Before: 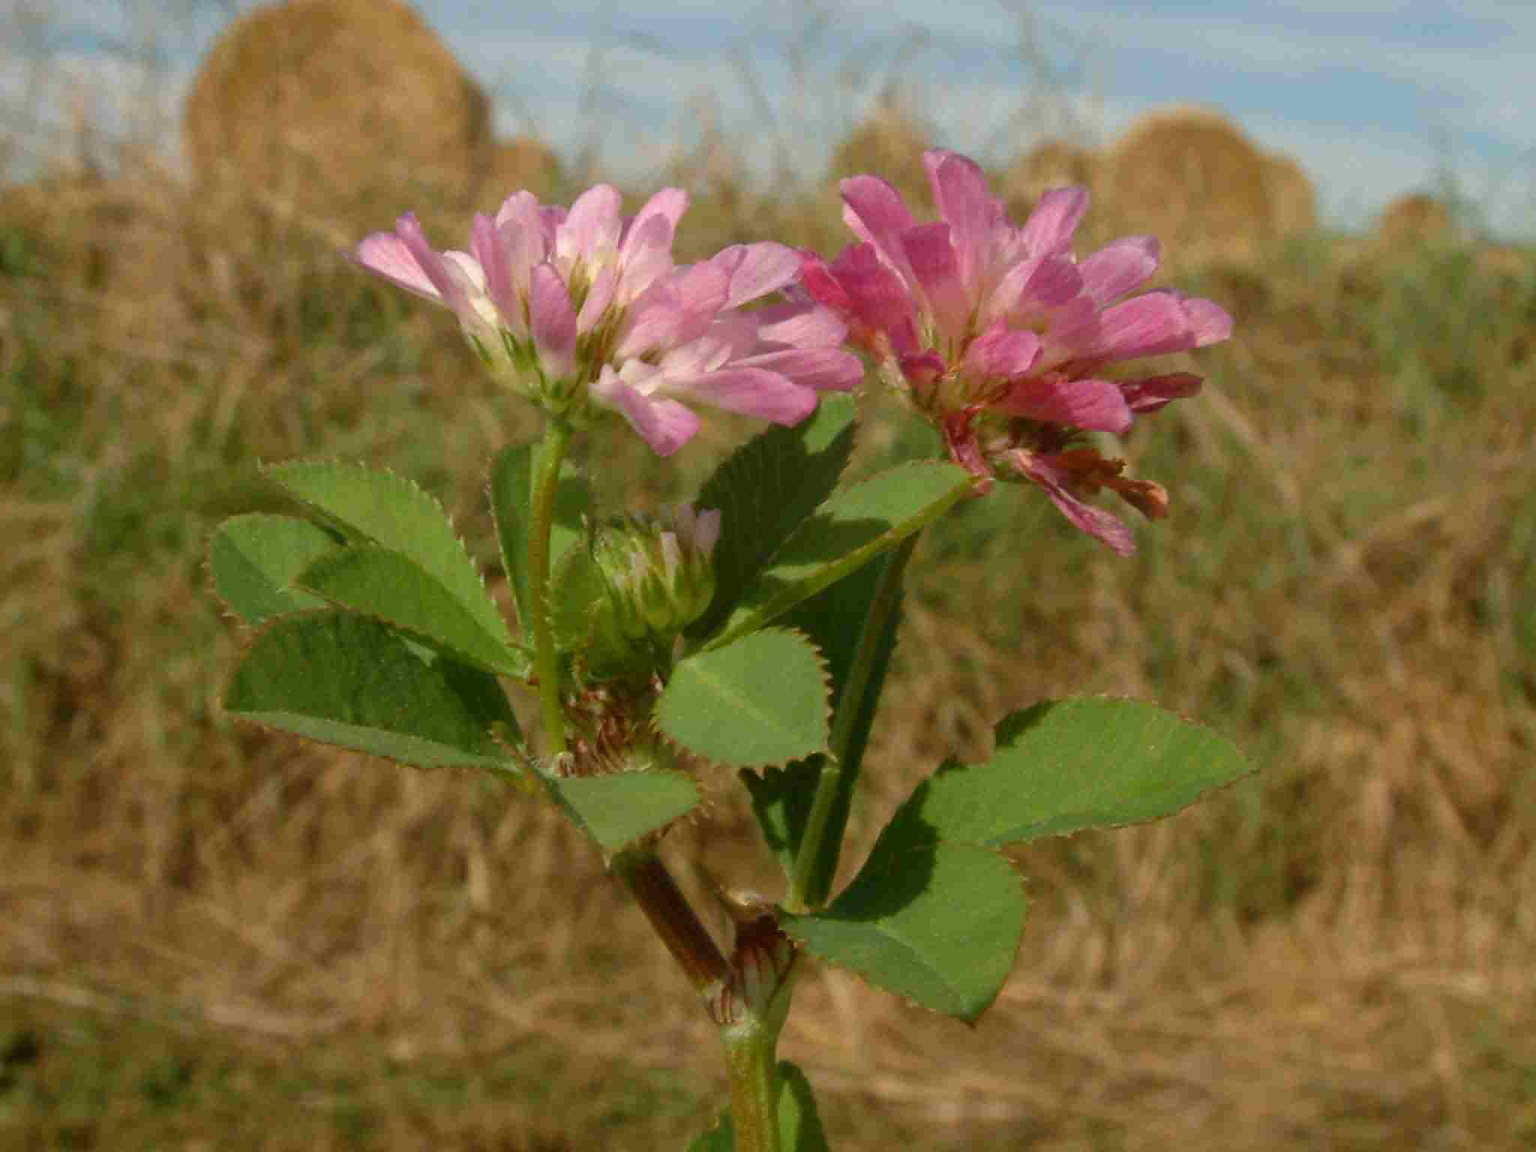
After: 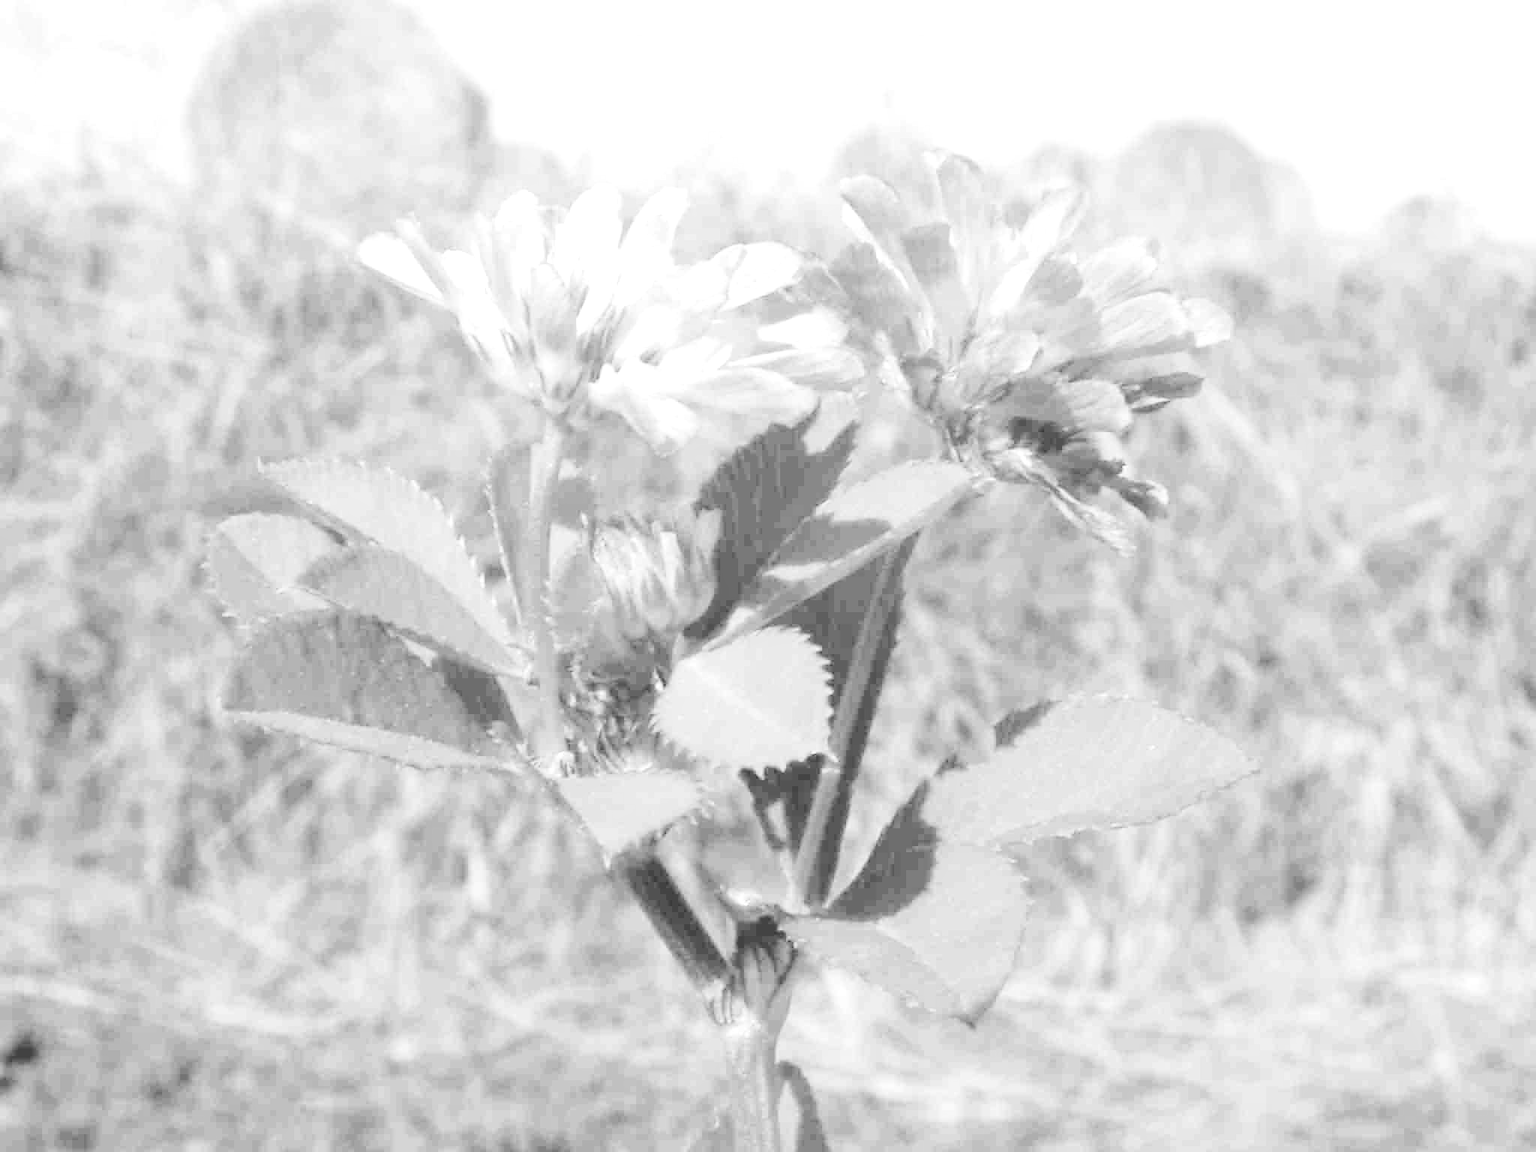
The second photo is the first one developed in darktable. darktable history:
base curve: curves: ch0 [(0, 0.007) (0.028, 0.063) (0.121, 0.311) (0.46, 0.743) (0.859, 0.957) (1, 1)], preserve colors none
monochrome: a -3.63, b -0.465
exposure: black level correction 0.001, exposure 1.646 EV, compensate exposure bias true, compensate highlight preservation false
